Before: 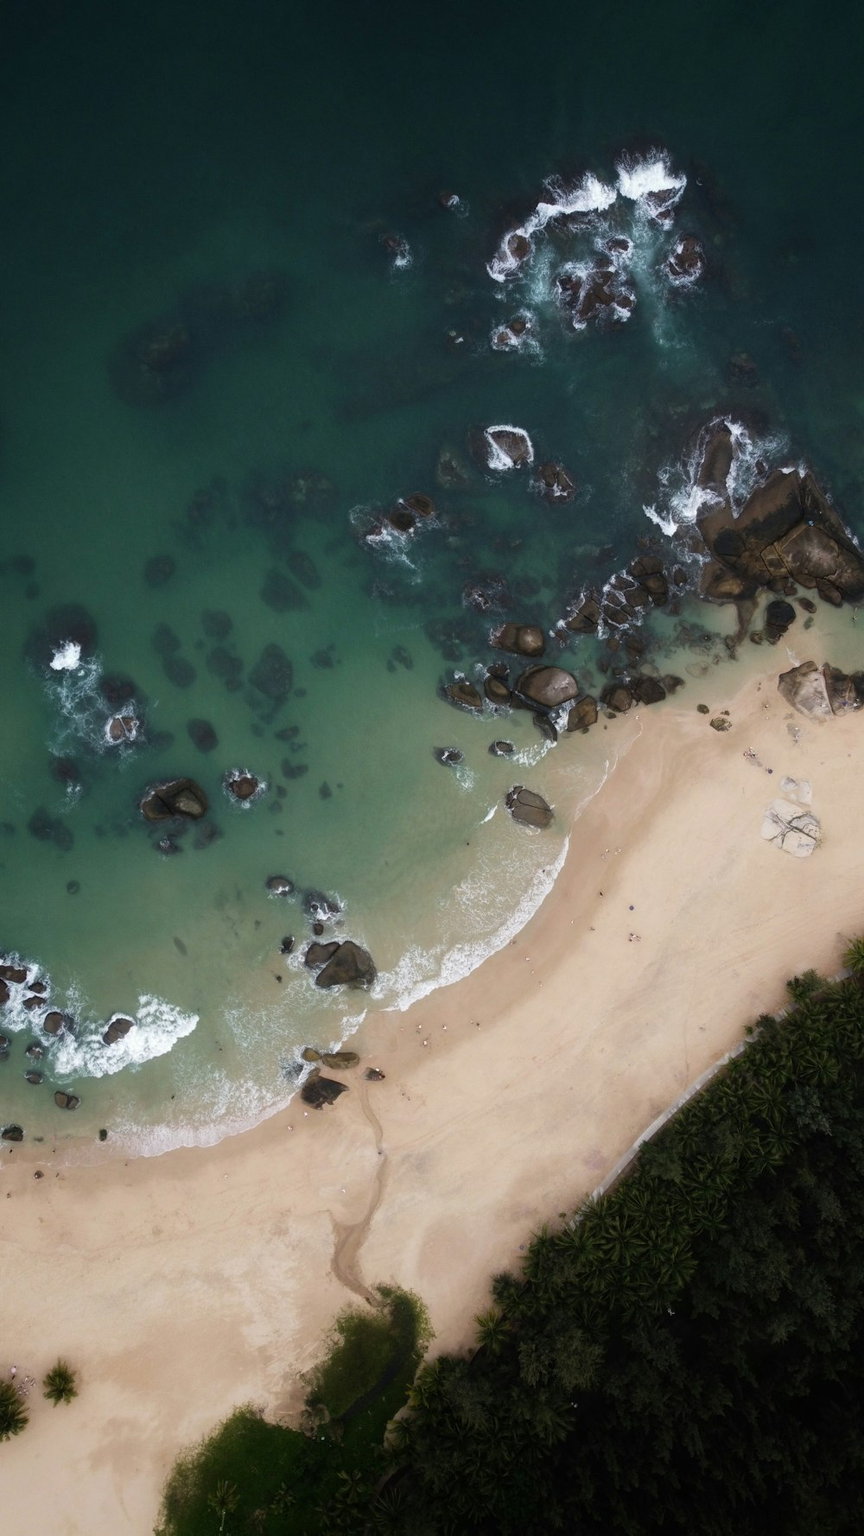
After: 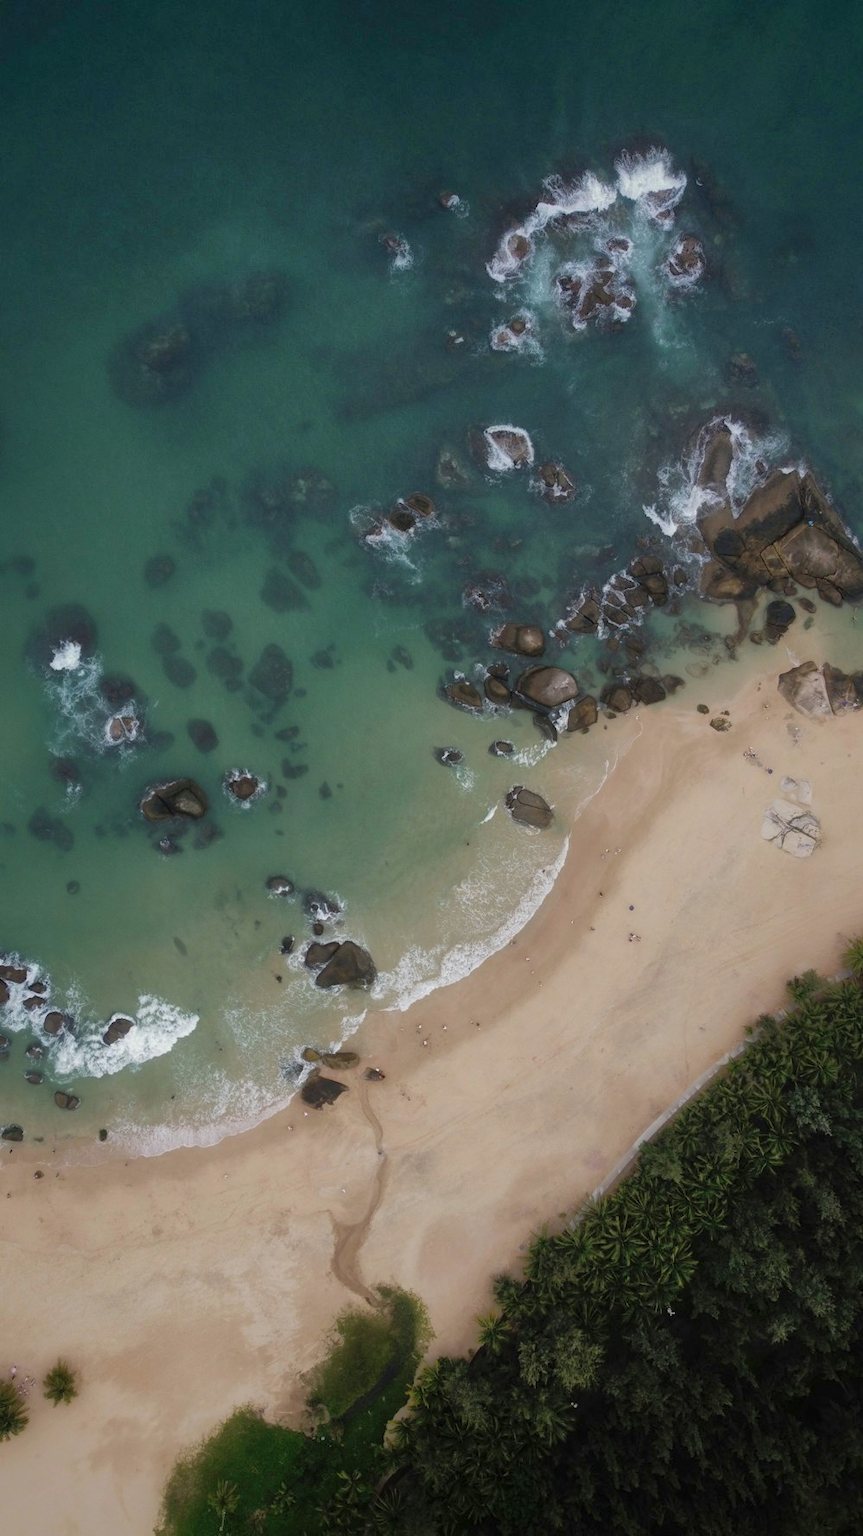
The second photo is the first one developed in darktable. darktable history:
exposure: exposure -0.151 EV, compensate highlight preservation false
shadows and highlights: shadows 60, highlights -60
